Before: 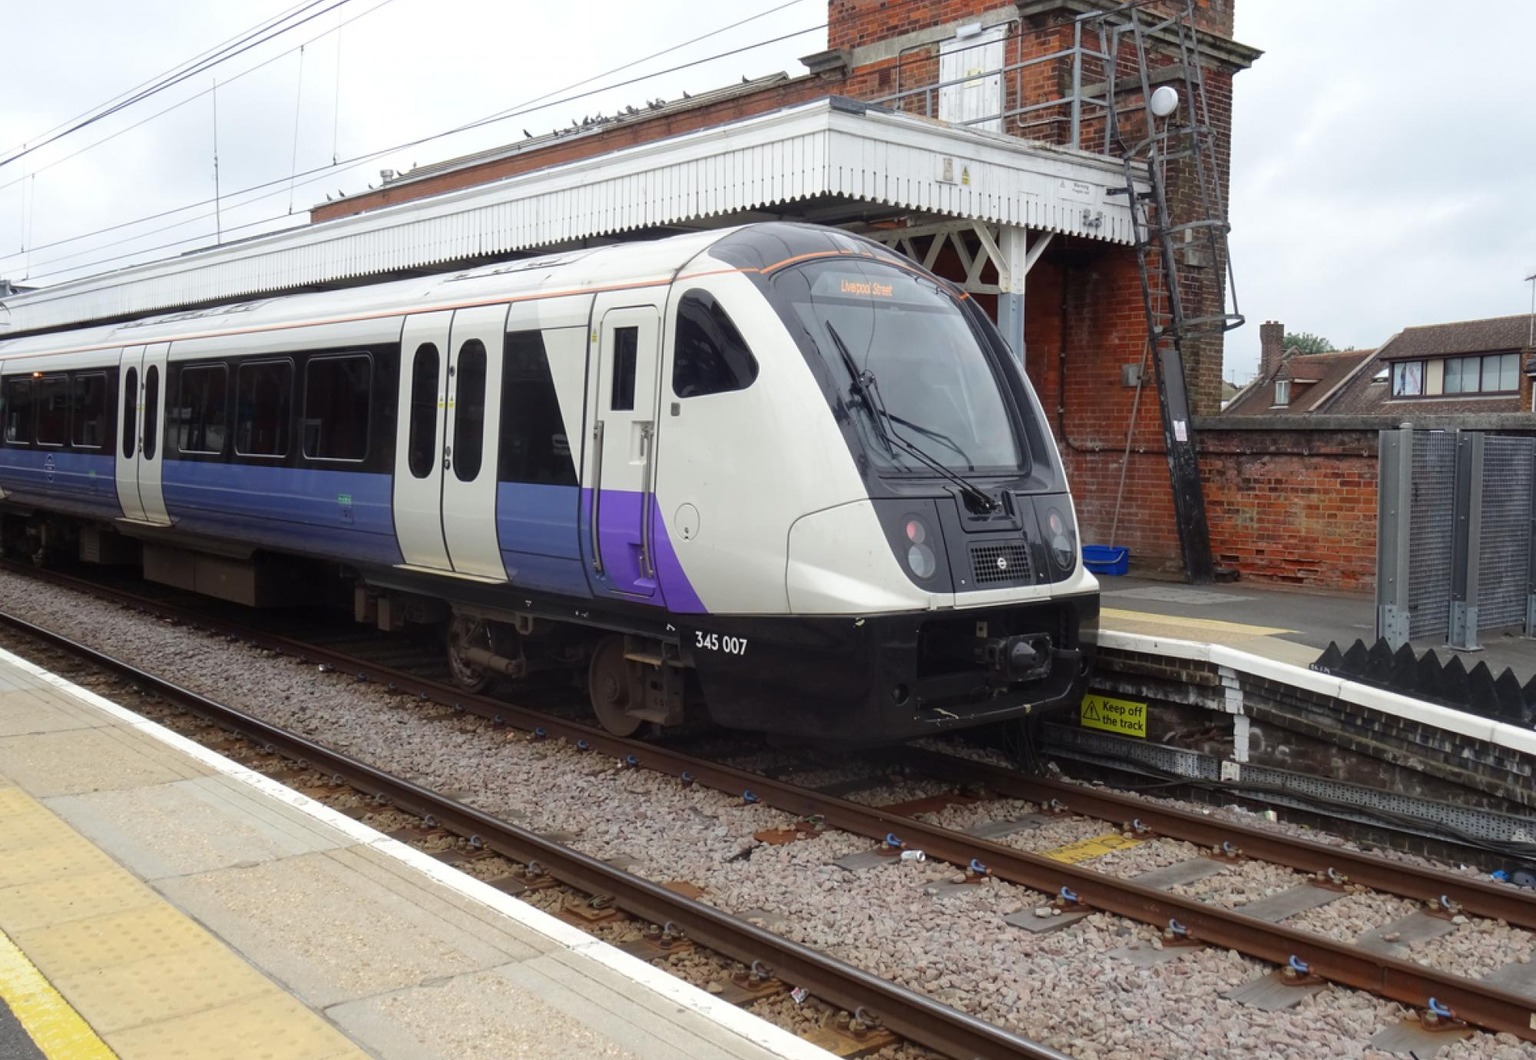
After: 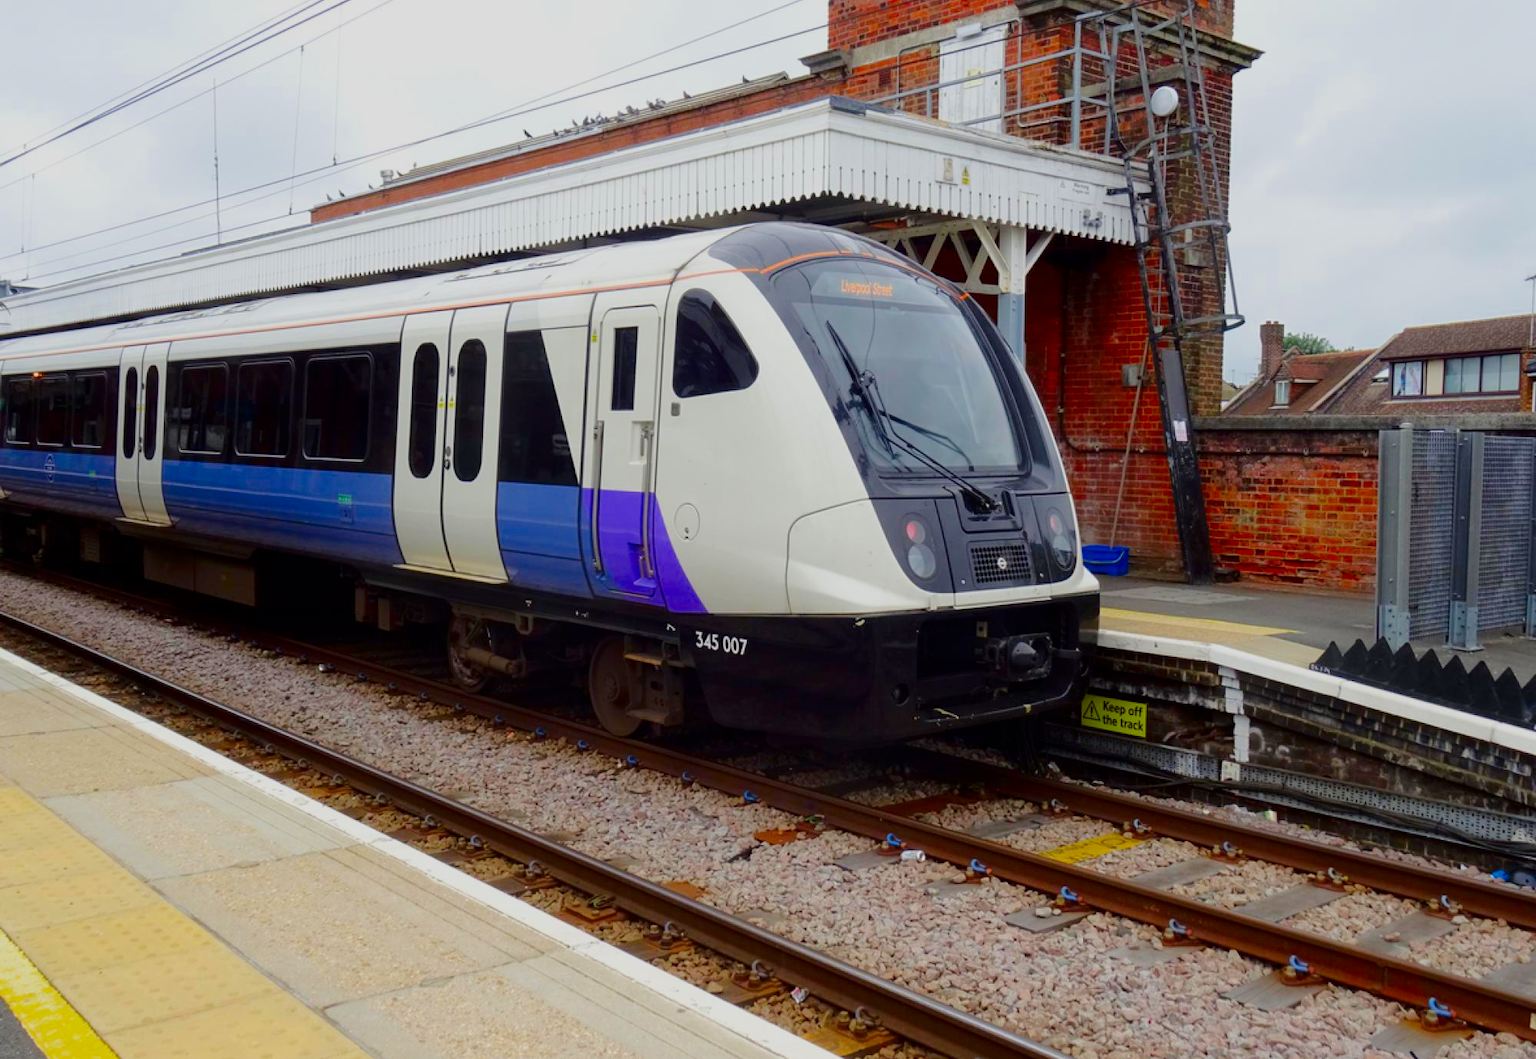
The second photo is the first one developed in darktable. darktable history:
filmic rgb: black relative exposure -7.65 EV, white relative exposure 4.56 EV, hardness 3.61
contrast brightness saturation: brightness -0.25, saturation 0.2
color balance rgb: perceptual saturation grading › global saturation 25%, perceptual brilliance grading › mid-tones 10%, perceptual brilliance grading › shadows 15%, global vibrance 20%
exposure: exposure 0.6 EV, compensate highlight preservation false
